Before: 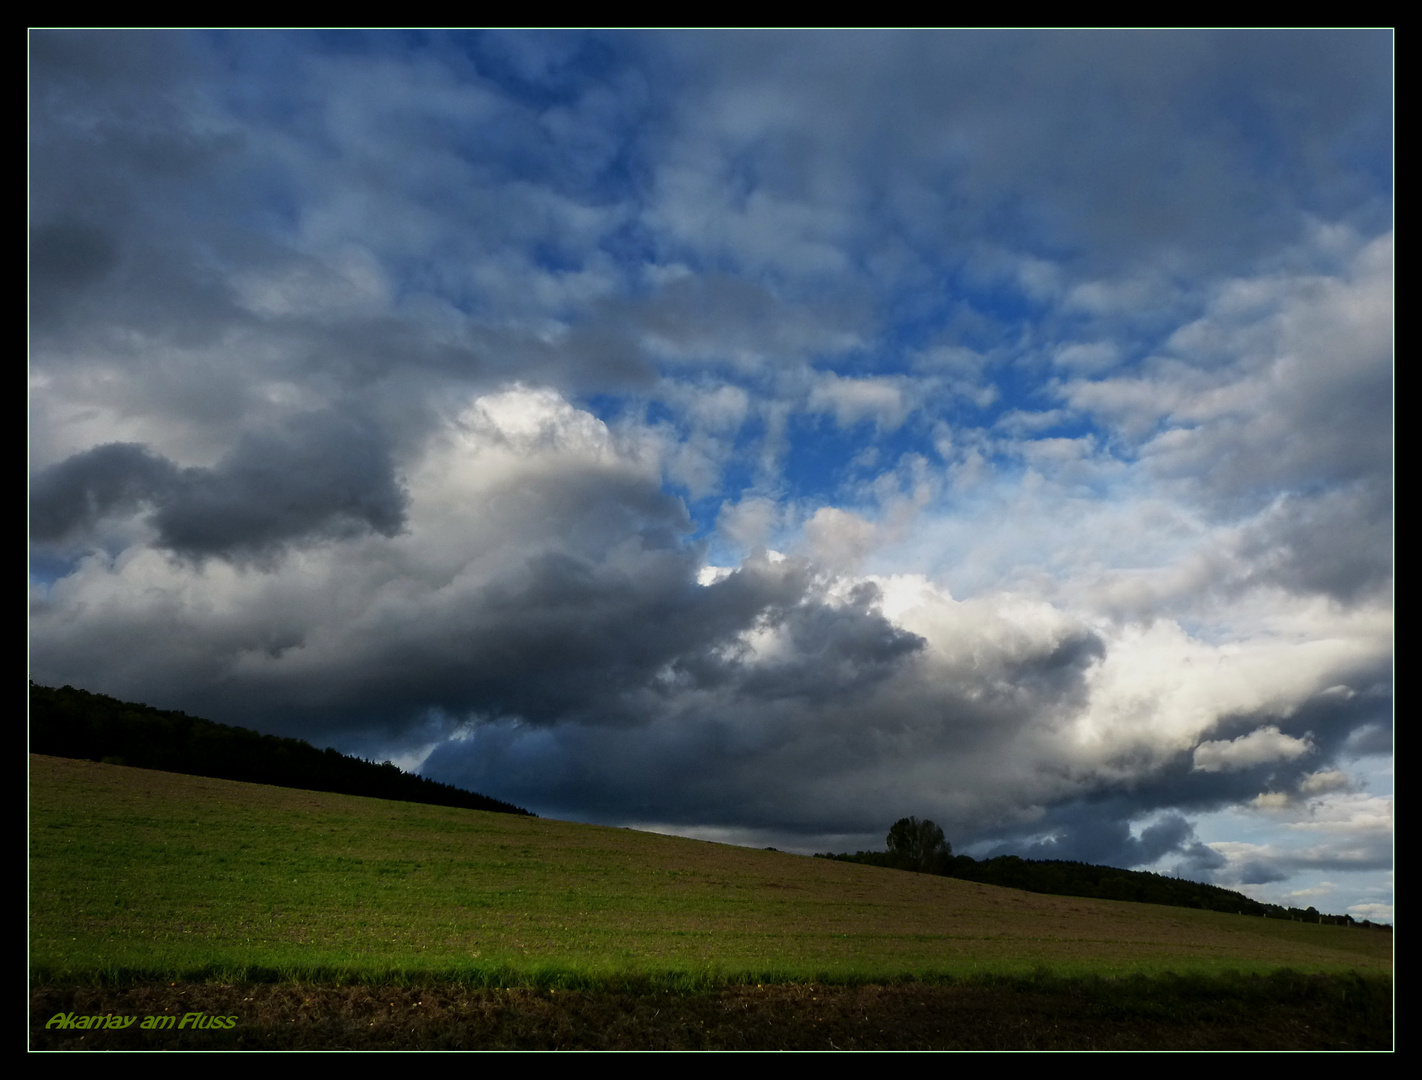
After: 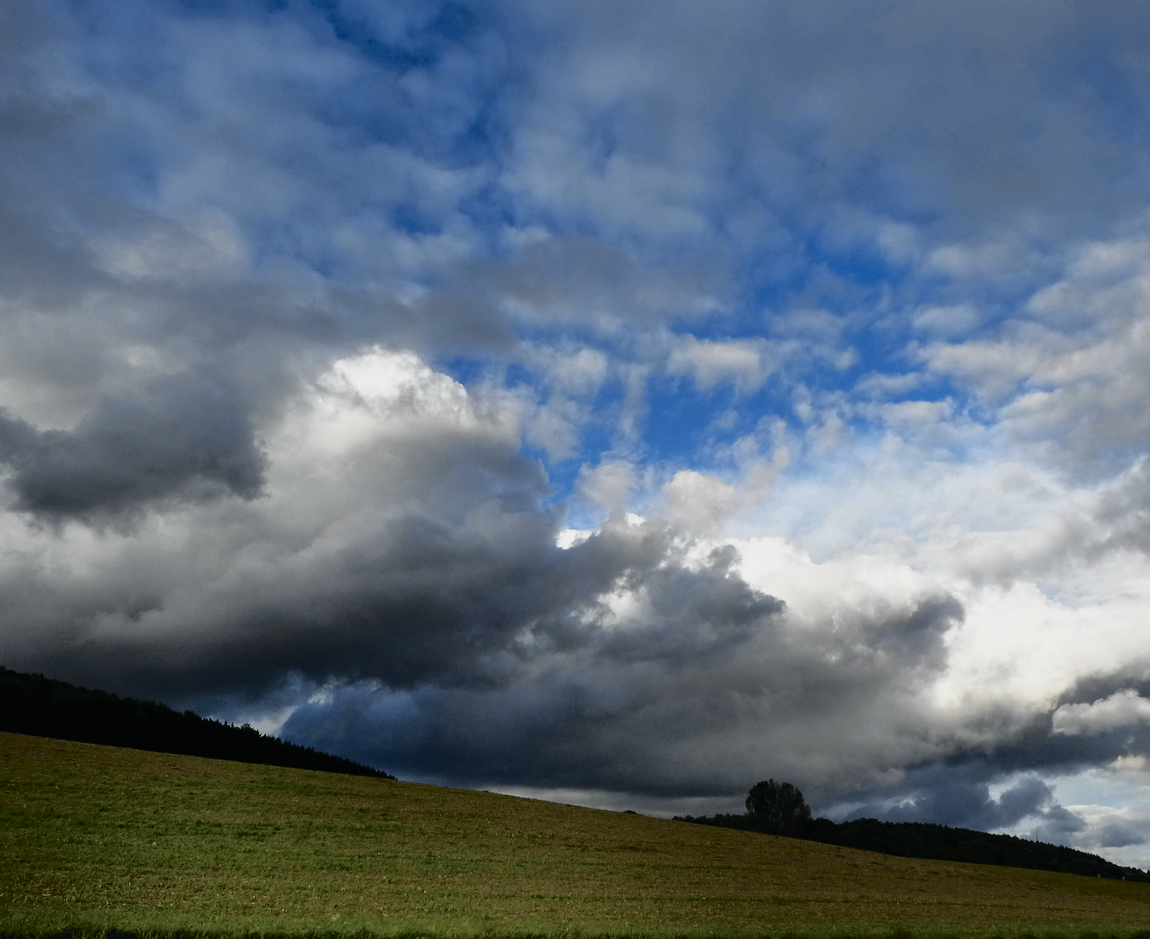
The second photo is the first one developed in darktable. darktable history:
tone curve: curves: ch0 [(0, 0.009) (0.105, 0.08) (0.195, 0.18) (0.283, 0.316) (0.384, 0.434) (0.485, 0.531) (0.638, 0.69) (0.81, 0.872) (1, 0.977)]; ch1 [(0, 0) (0.161, 0.092) (0.35, 0.33) (0.379, 0.401) (0.456, 0.469) (0.502, 0.5) (0.525, 0.514) (0.586, 0.604) (0.642, 0.645) (0.858, 0.817) (1, 0.942)]; ch2 [(0, 0) (0.371, 0.362) (0.437, 0.437) (0.48, 0.49) (0.53, 0.515) (0.56, 0.571) (0.622, 0.606) (0.881, 0.795) (1, 0.929)], color space Lab, independent channels, preserve colors none
crop: left 9.929%, top 3.475%, right 9.188%, bottom 9.529%
